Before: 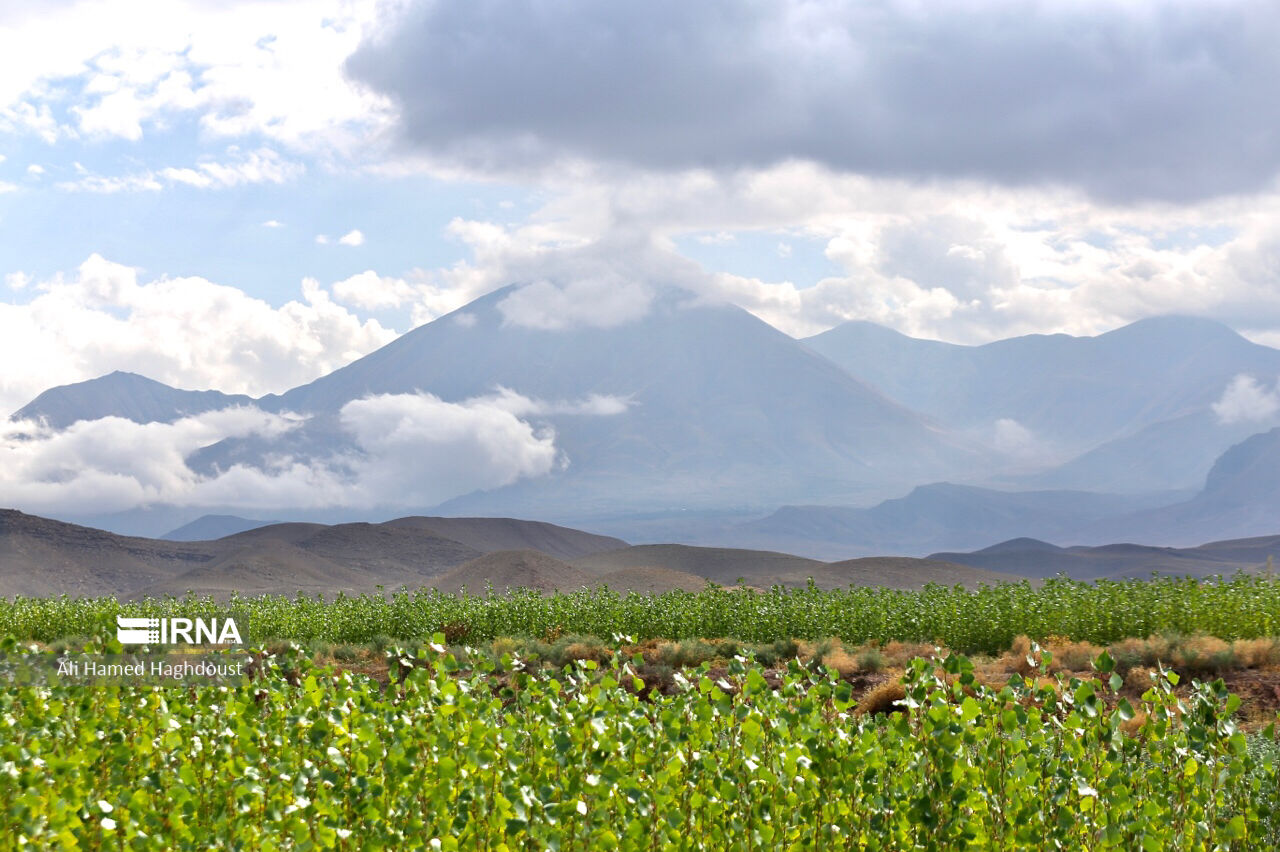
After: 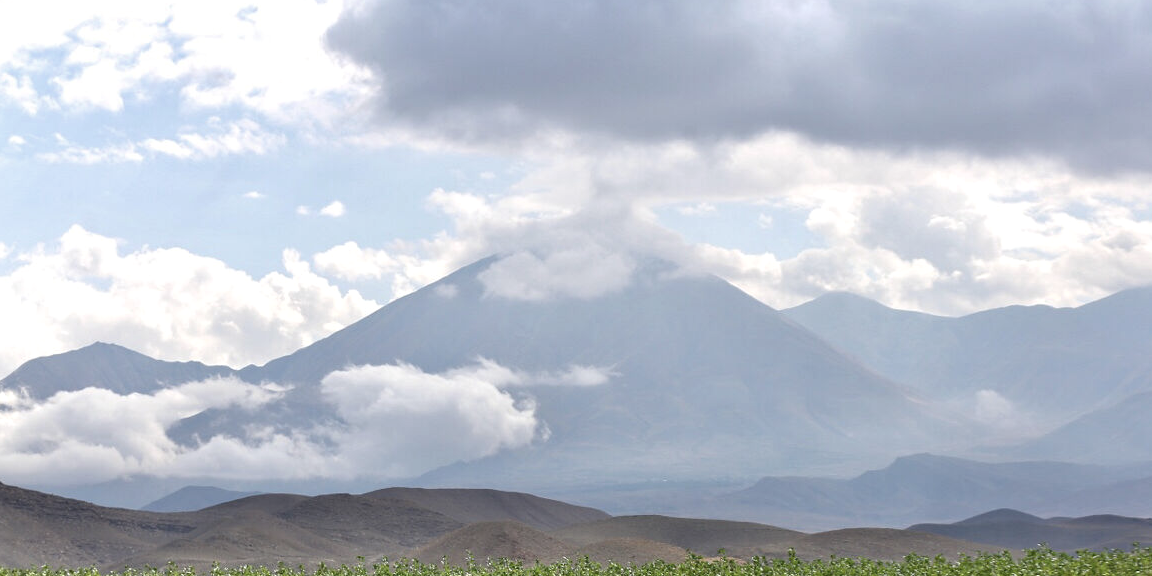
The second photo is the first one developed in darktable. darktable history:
crop: left 1.509%, top 3.452%, right 7.696%, bottom 28.452%
contrast equalizer: octaves 7, y [[0.6 ×6], [0.55 ×6], [0 ×6], [0 ×6], [0 ×6]], mix 0.2
color correction: saturation 0.8
